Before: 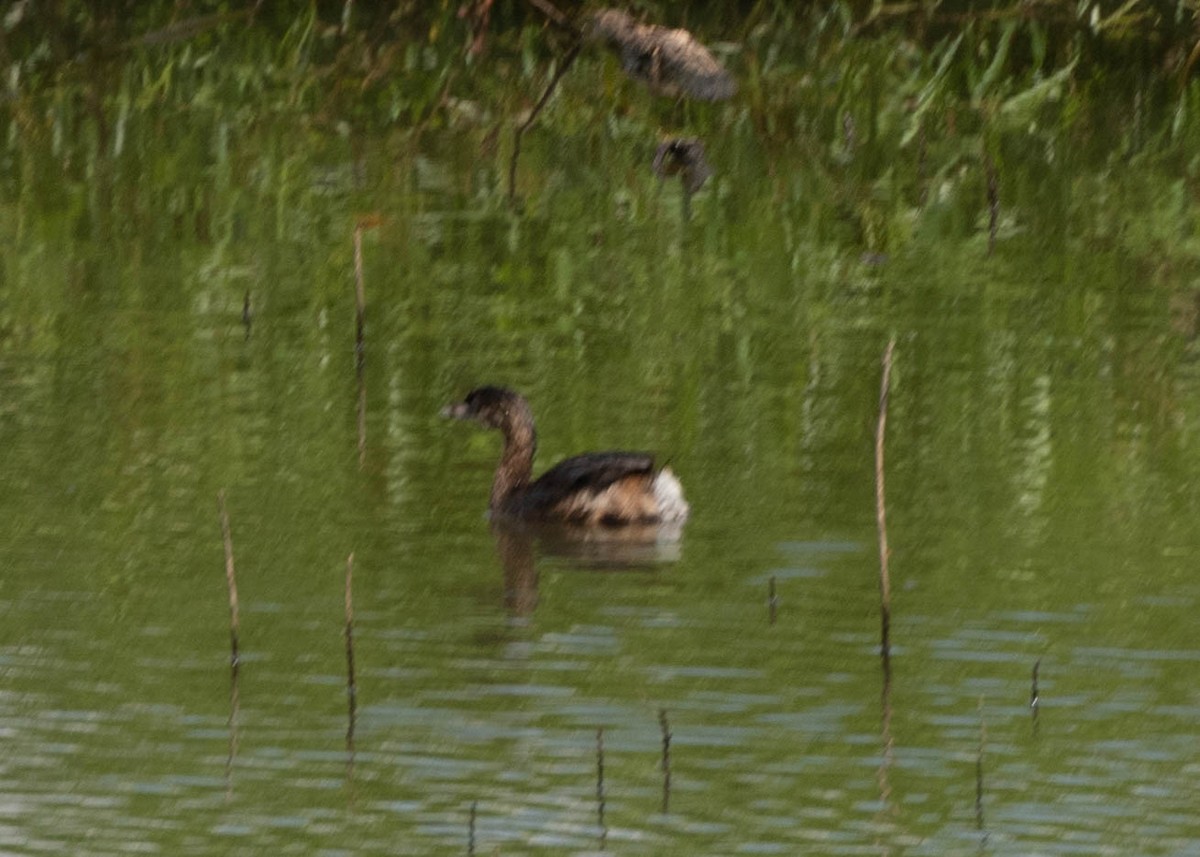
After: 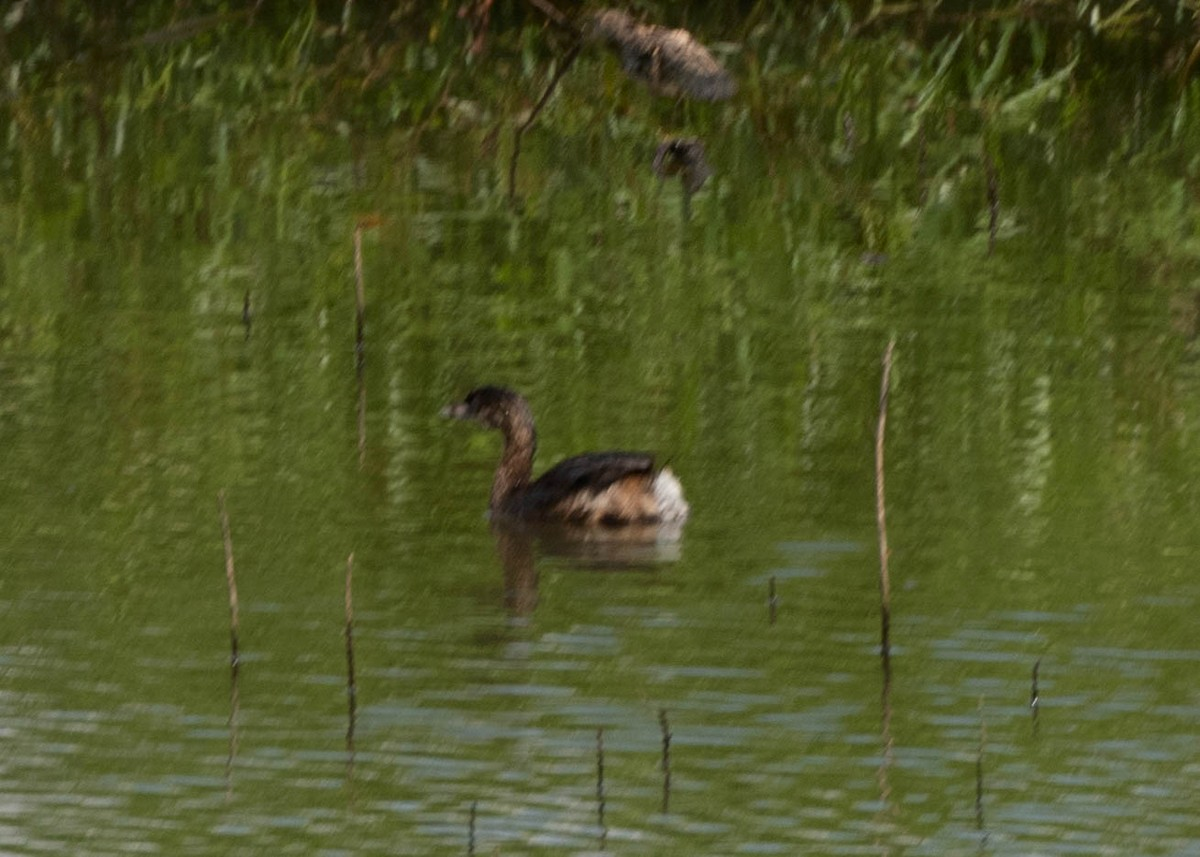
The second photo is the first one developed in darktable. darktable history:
contrast brightness saturation: contrast 0.025, brightness -0.042
